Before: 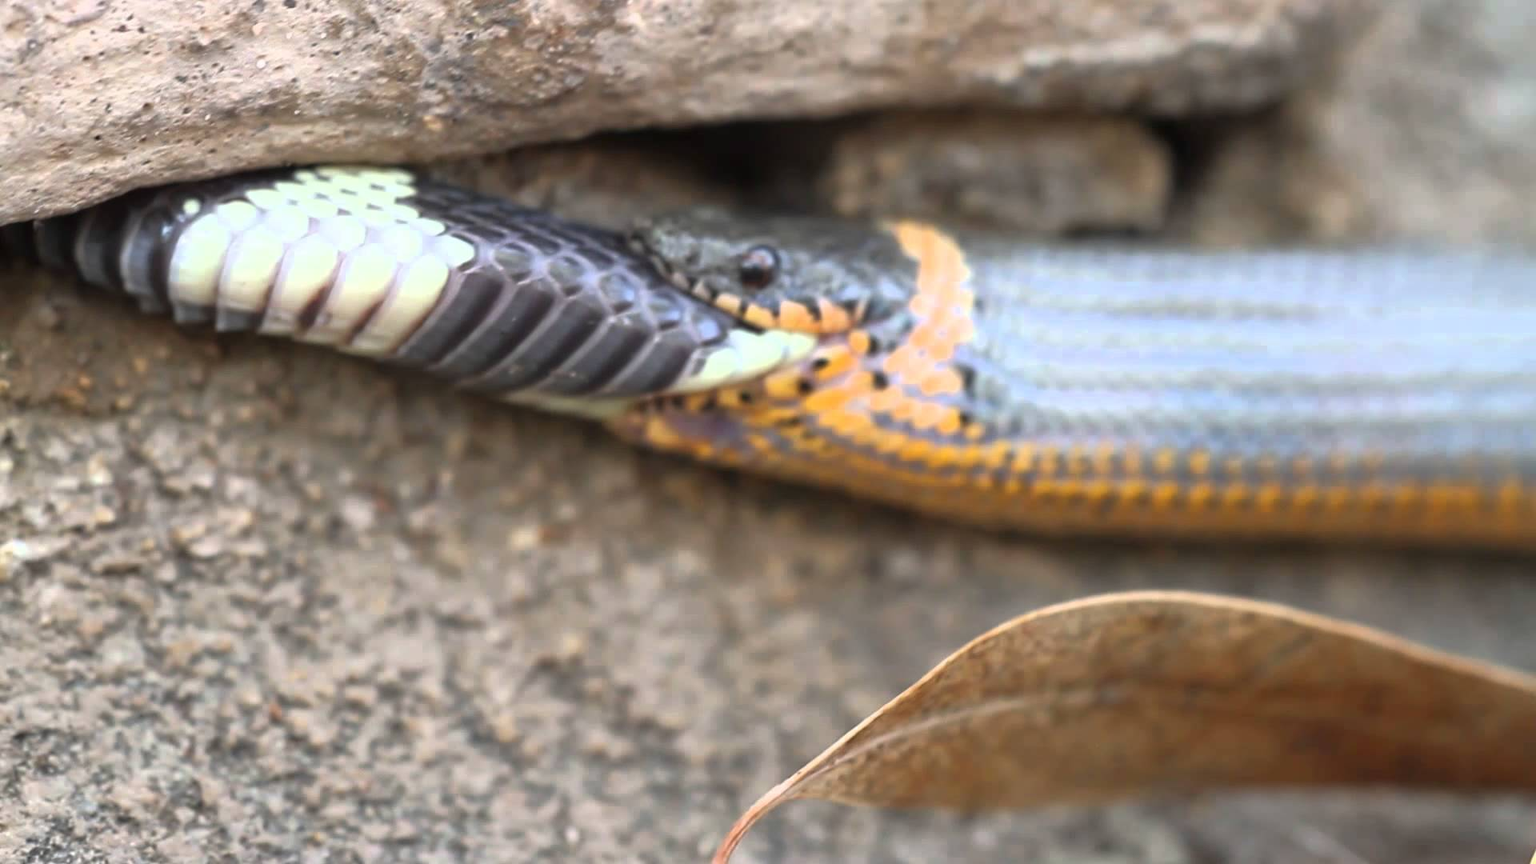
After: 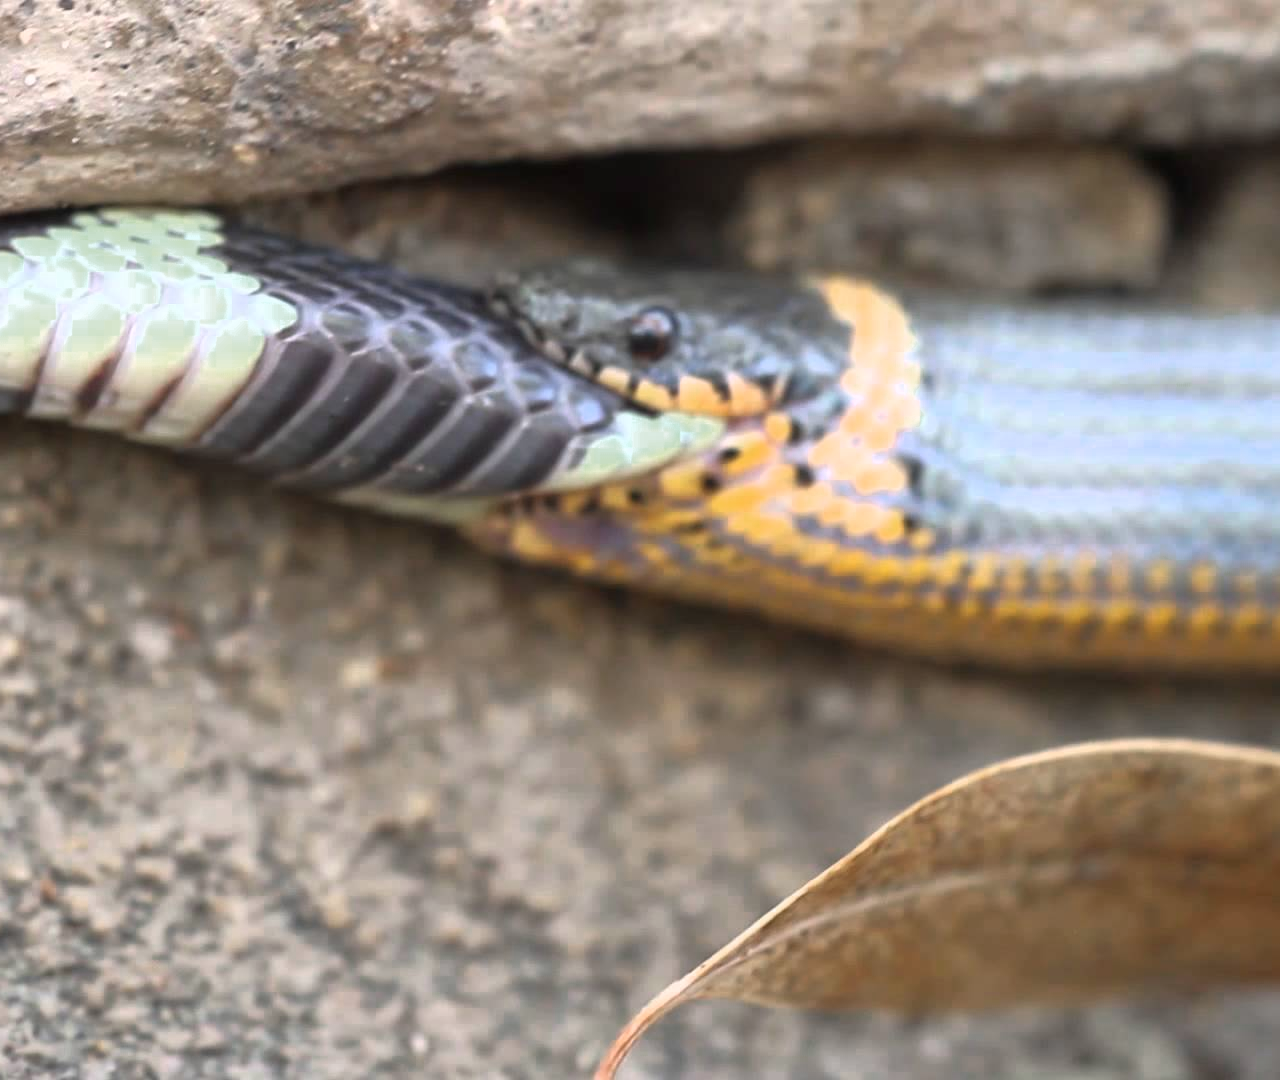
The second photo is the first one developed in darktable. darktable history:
crop and rotate: left 15.446%, right 17.836%
color zones: curves: ch0 [(0, 0.558) (0.143, 0.548) (0.286, 0.447) (0.429, 0.259) (0.571, 0.5) (0.714, 0.5) (0.857, 0.593) (1, 0.558)]; ch1 [(0, 0.543) (0.01, 0.544) (0.12, 0.492) (0.248, 0.458) (0.5, 0.534) (0.748, 0.5) (0.99, 0.469) (1, 0.543)]; ch2 [(0, 0.507) (0.143, 0.522) (0.286, 0.505) (0.429, 0.5) (0.571, 0.5) (0.714, 0.5) (0.857, 0.5) (1, 0.507)]
